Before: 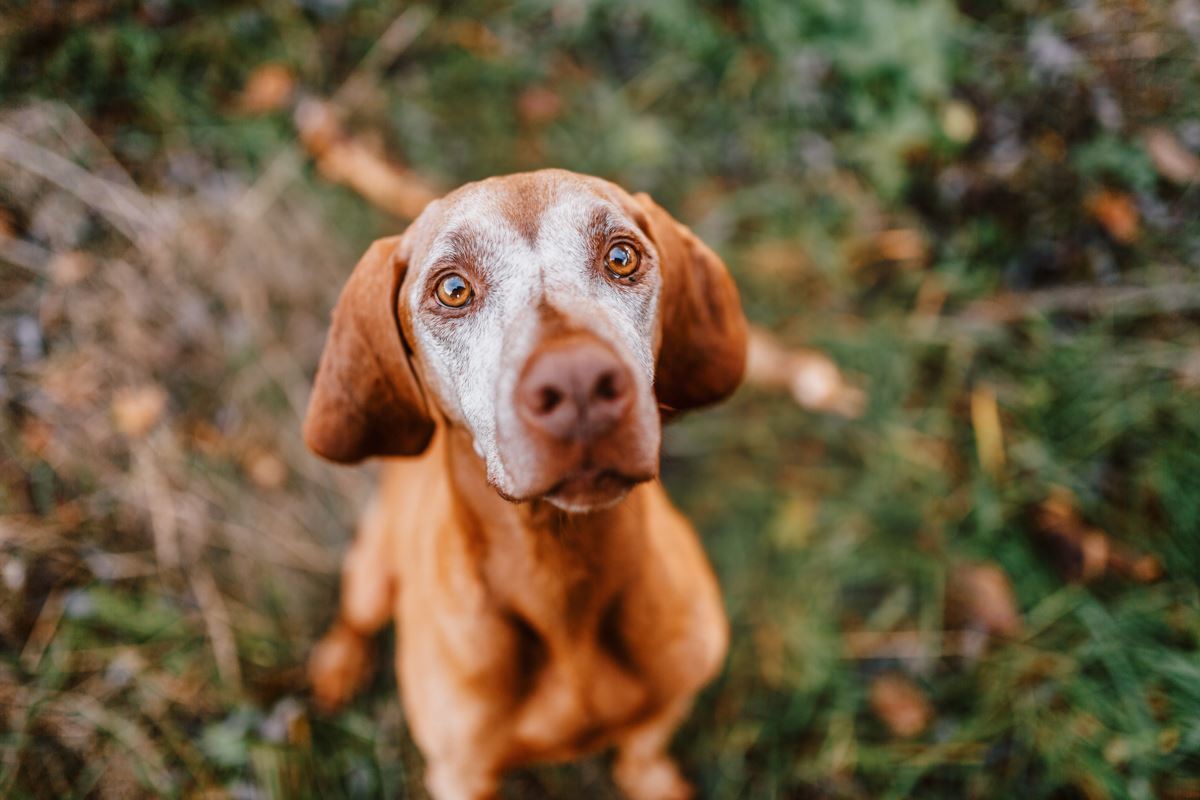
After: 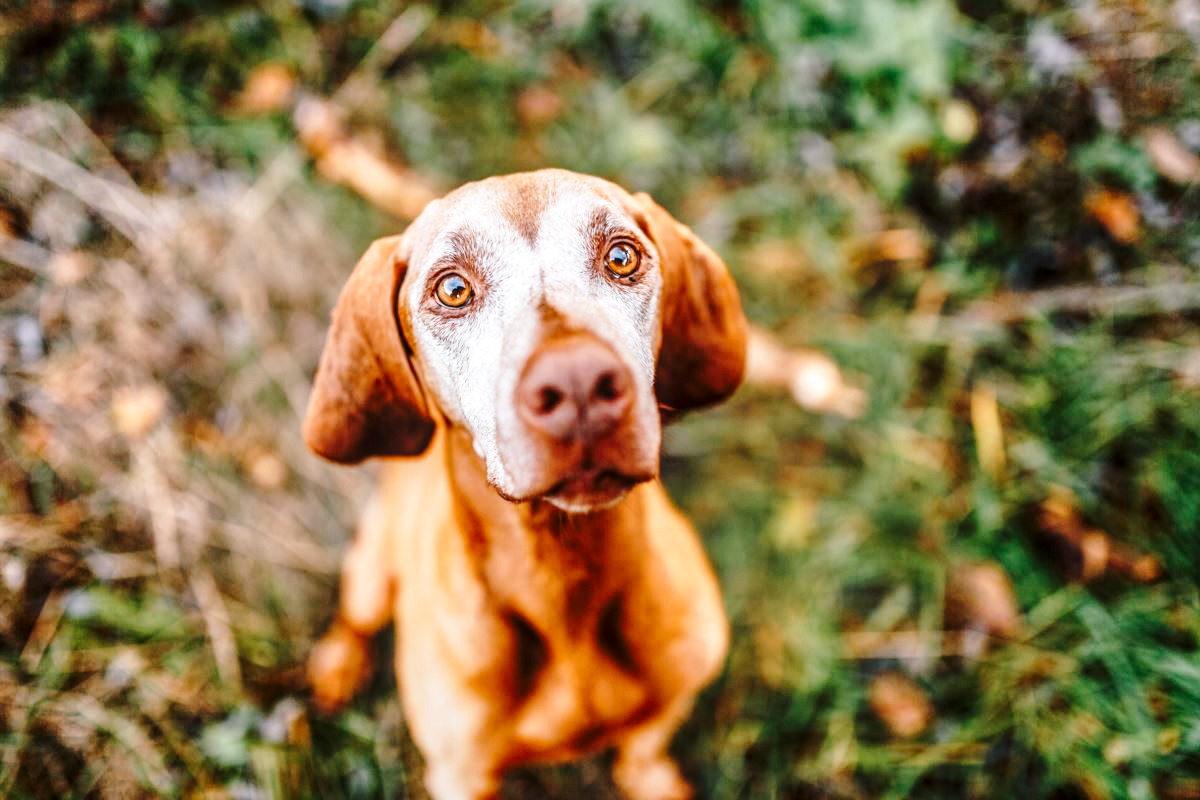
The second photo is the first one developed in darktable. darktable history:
local contrast: on, module defaults
base curve: curves: ch0 [(0, 0) (0.028, 0.03) (0.121, 0.232) (0.46, 0.748) (0.859, 0.968) (1, 1)], preserve colors none
